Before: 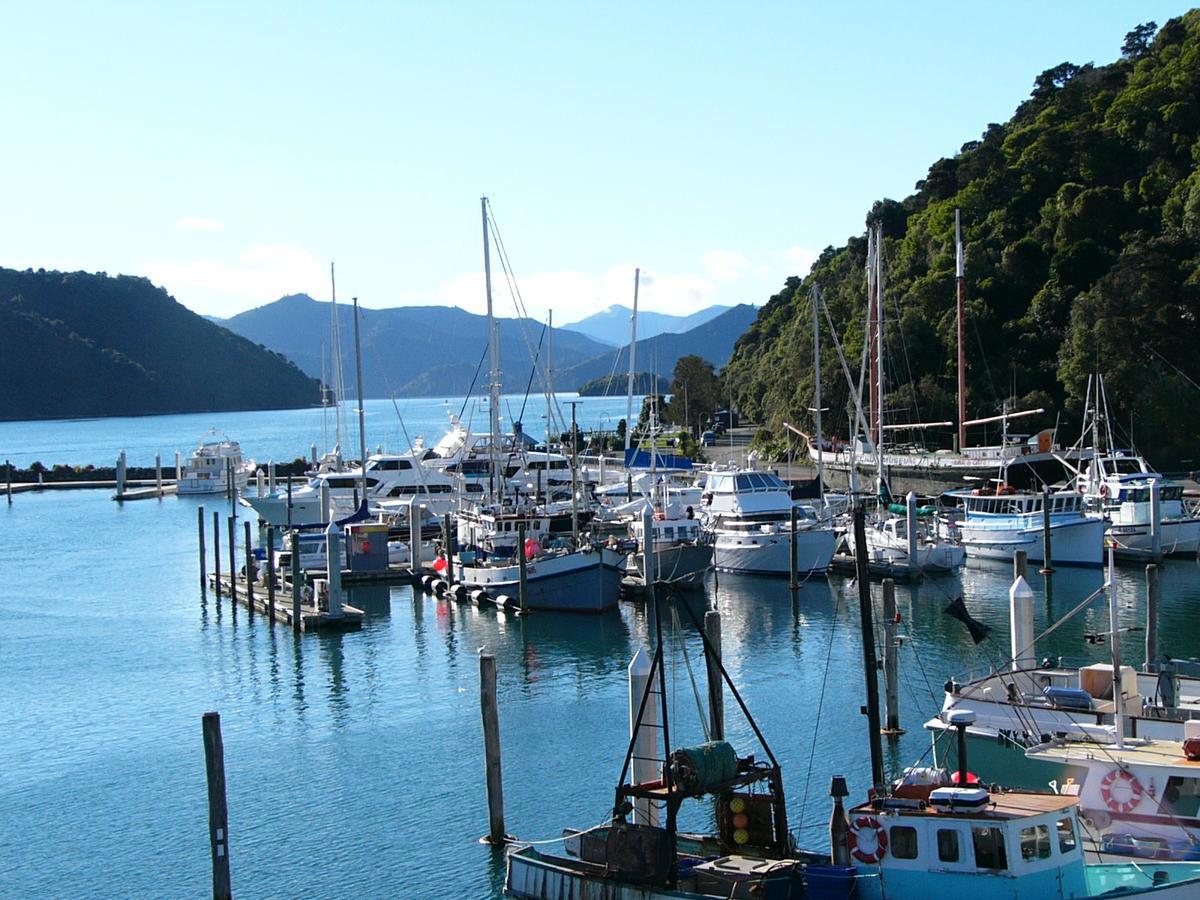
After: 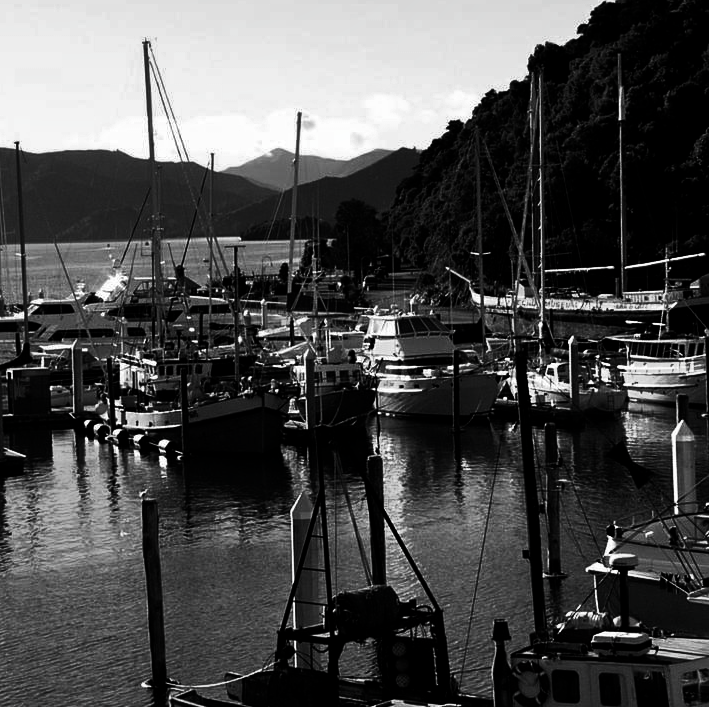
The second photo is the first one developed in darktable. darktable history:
crop and rotate: left 28.198%, top 17.44%, right 12.646%, bottom 3.968%
contrast brightness saturation: contrast 0.023, brightness -0.981, saturation -0.996
shadows and highlights: shadows 51.75, highlights -28.36, highlights color adjustment 49.62%, soften with gaussian
